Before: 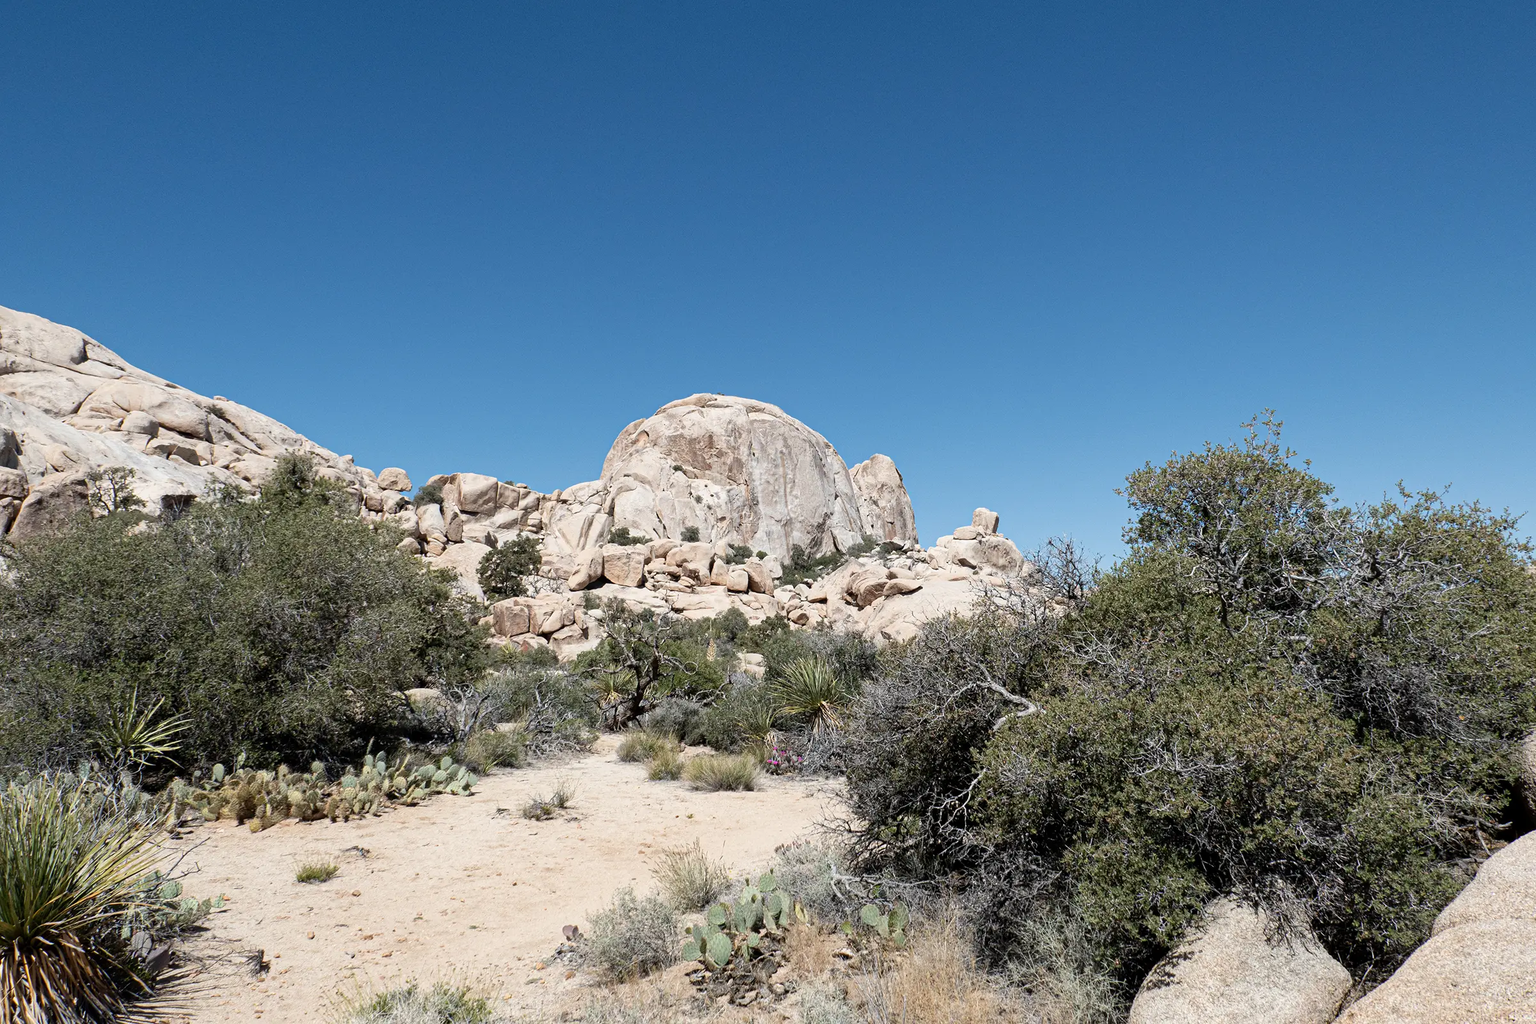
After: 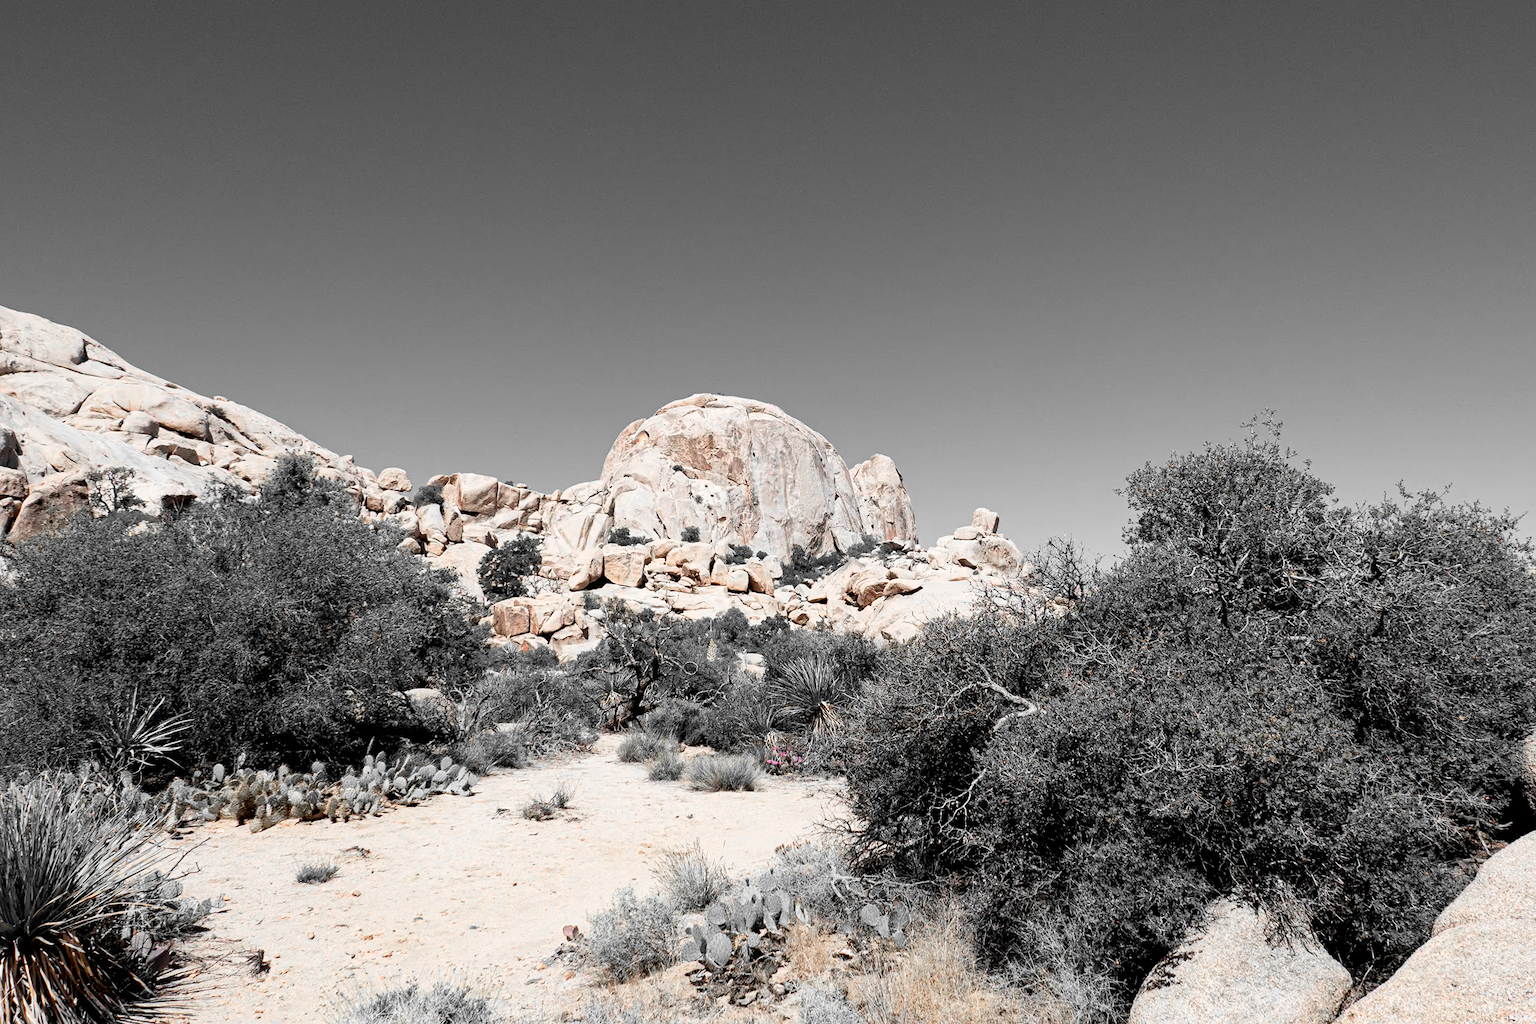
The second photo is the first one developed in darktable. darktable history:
tone curve: curves: ch0 [(0, 0) (0.118, 0.034) (0.182, 0.124) (0.265, 0.214) (0.504, 0.508) (0.783, 0.825) (1, 1)], preserve colors none
color zones: curves: ch0 [(0, 0.65) (0.096, 0.644) (0.221, 0.539) (0.429, 0.5) (0.571, 0.5) (0.714, 0.5) (0.857, 0.5) (1, 0.65)]; ch1 [(0, 0.5) (0.143, 0.5) (0.257, -0.002) (0.429, 0.04) (0.571, -0.001) (0.714, -0.015) (0.857, 0.024) (1, 0.5)]
